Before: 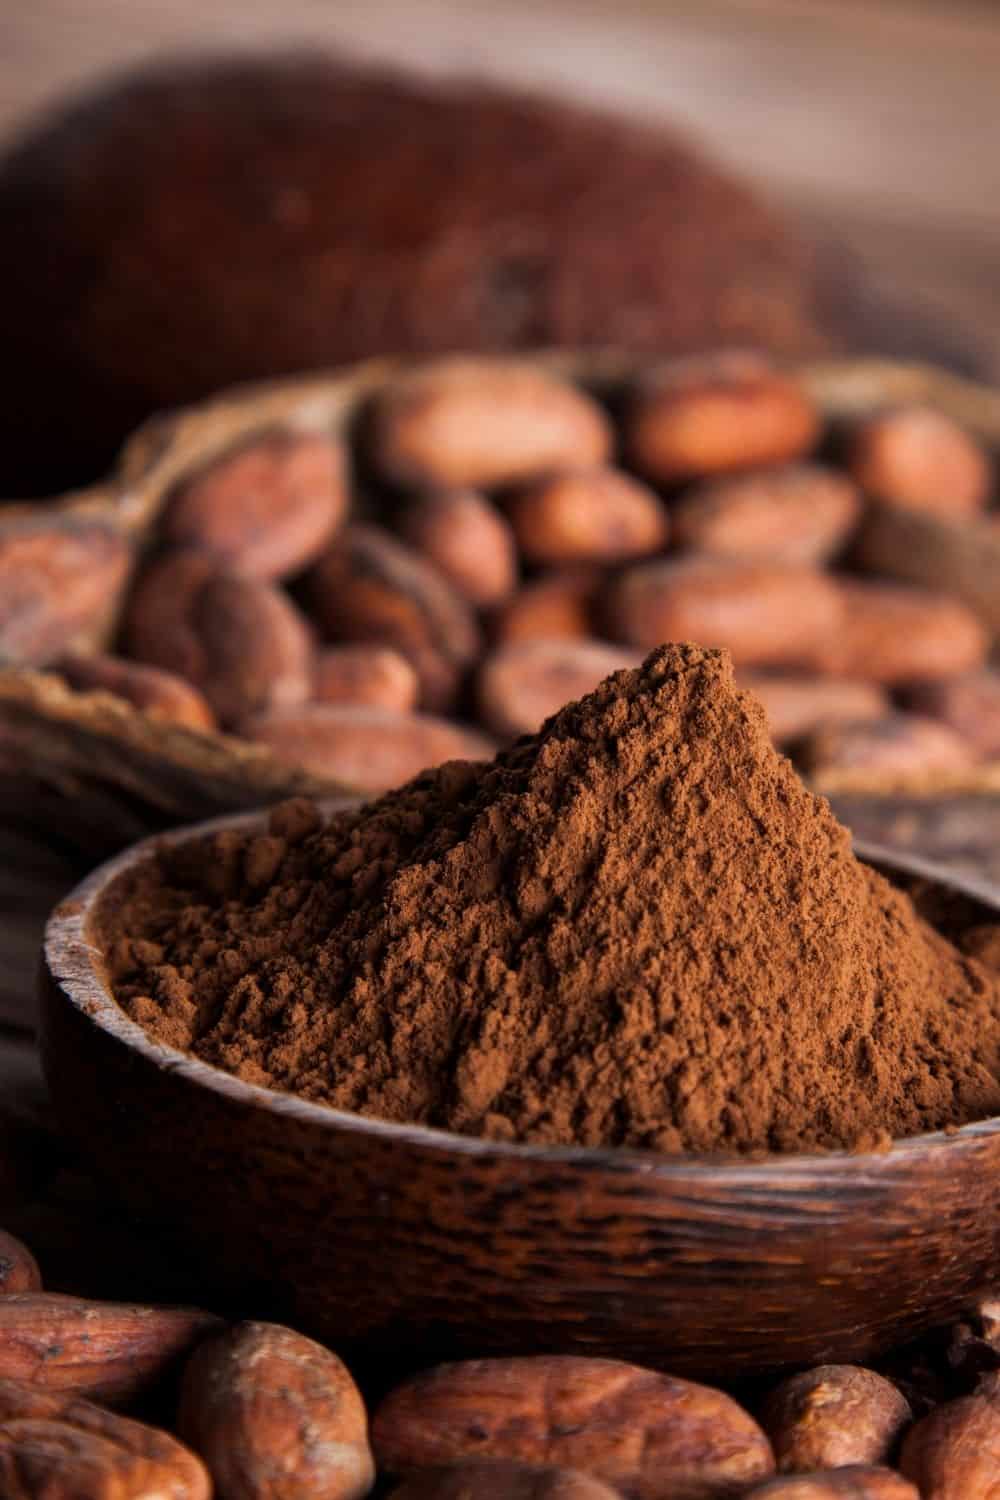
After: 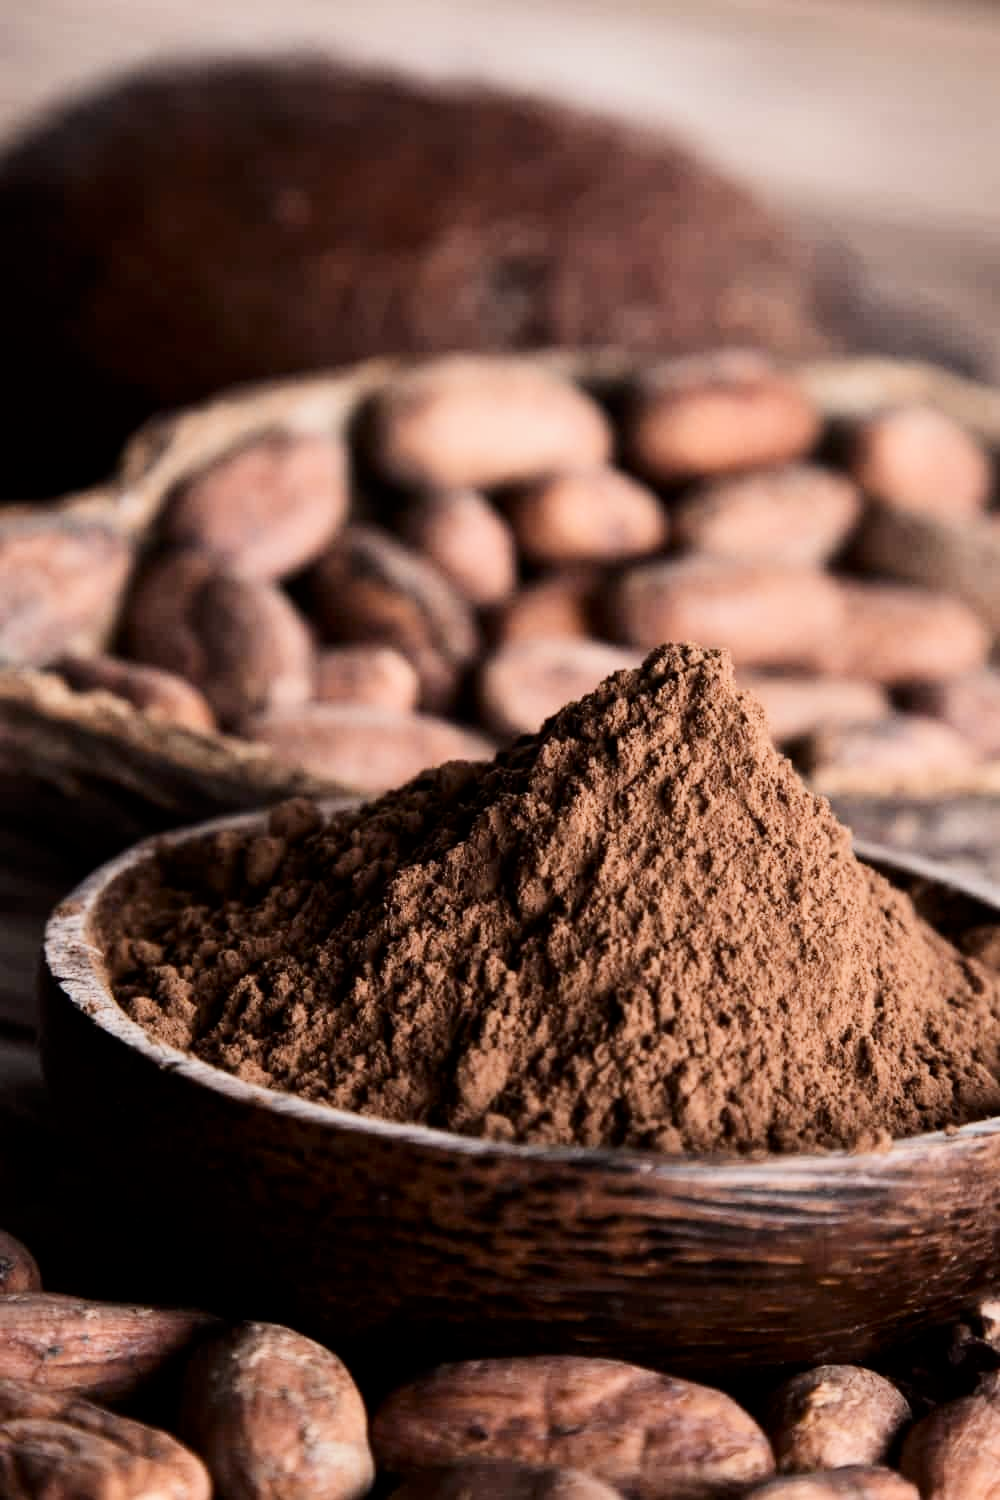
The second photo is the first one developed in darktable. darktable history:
filmic rgb: black relative exposure -7.65 EV, white relative exposure 4.56 EV, hardness 3.61, contrast 0.987
contrast brightness saturation: contrast 0.246, saturation -0.319
exposure: exposure 0.941 EV, compensate highlight preservation false
